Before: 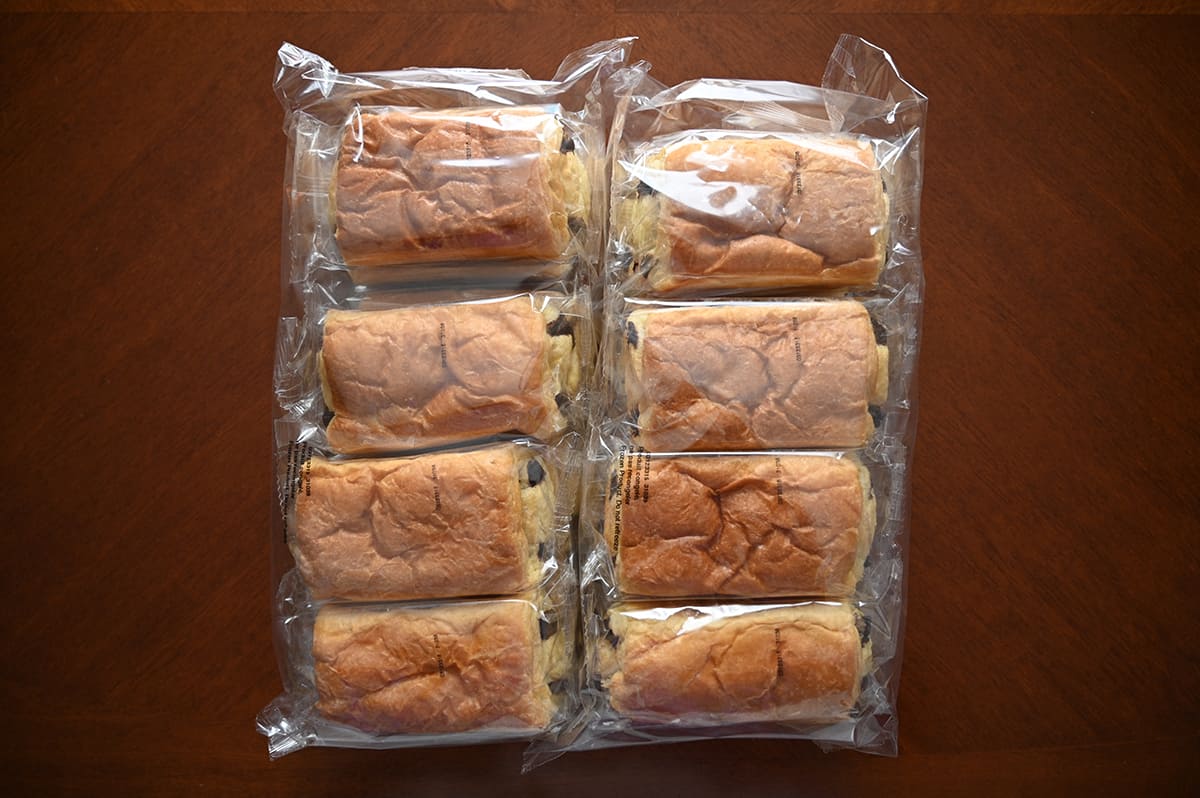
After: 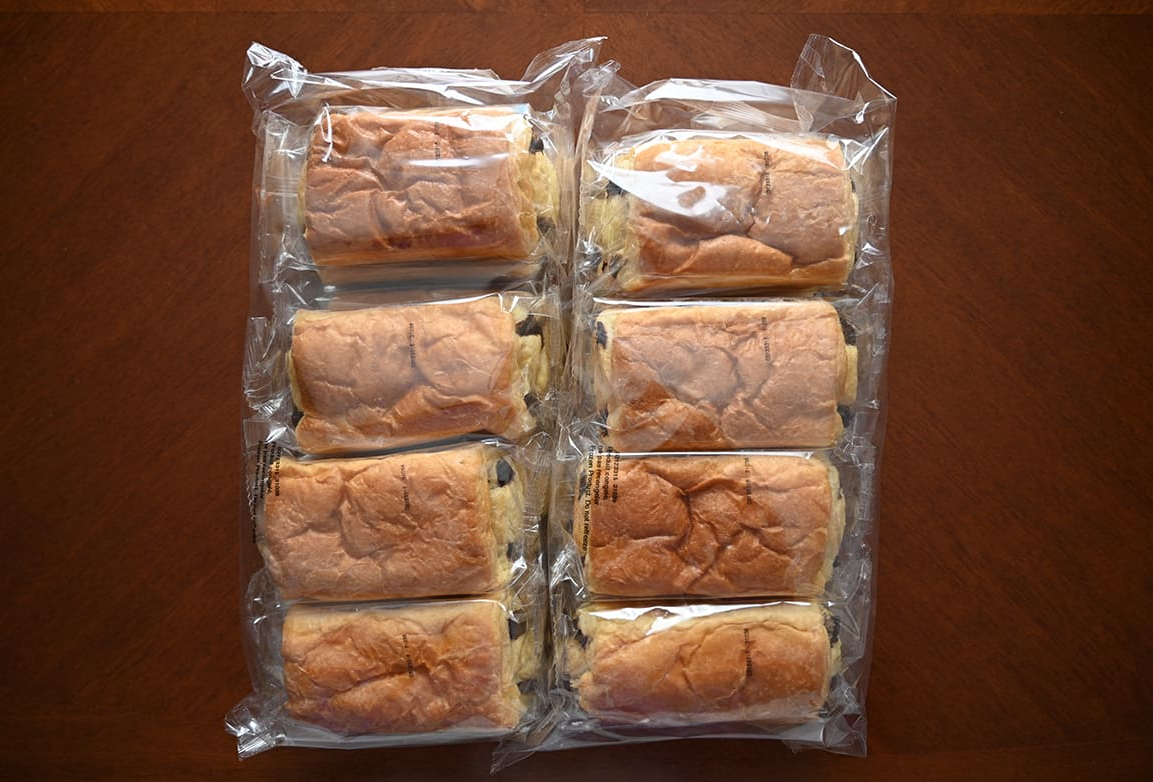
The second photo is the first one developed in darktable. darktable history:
crop and rotate: left 2.659%, right 1.214%, bottom 1.918%
